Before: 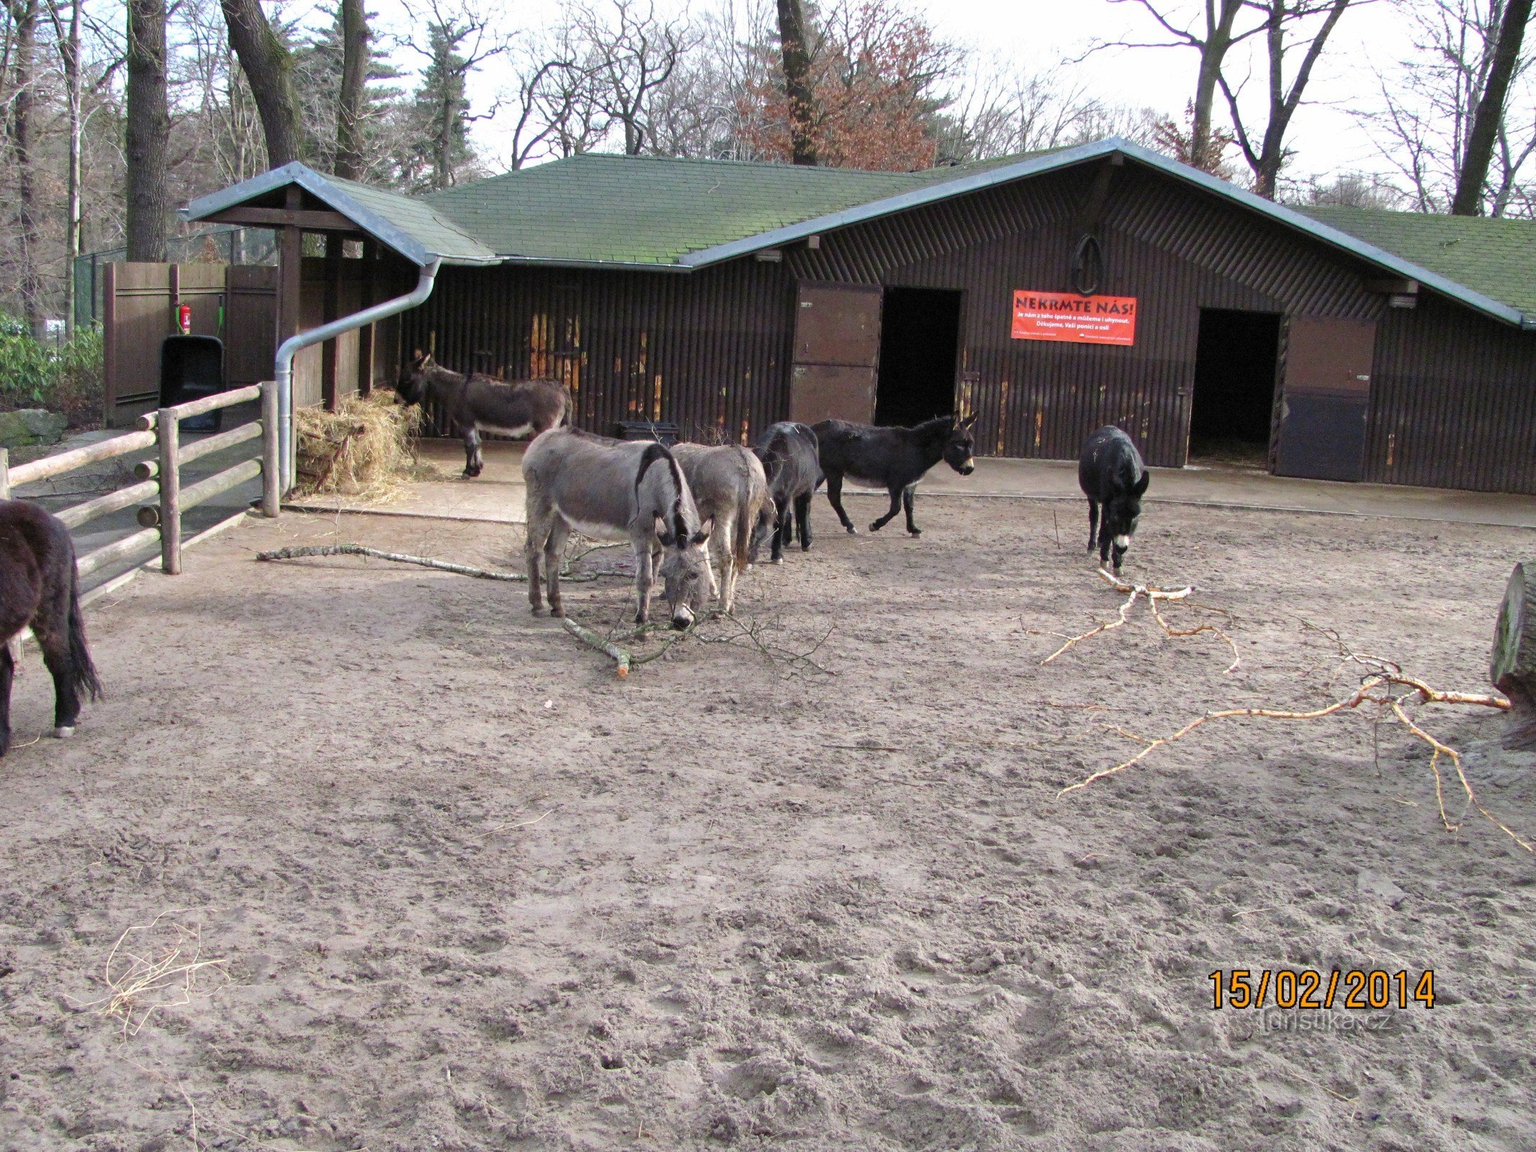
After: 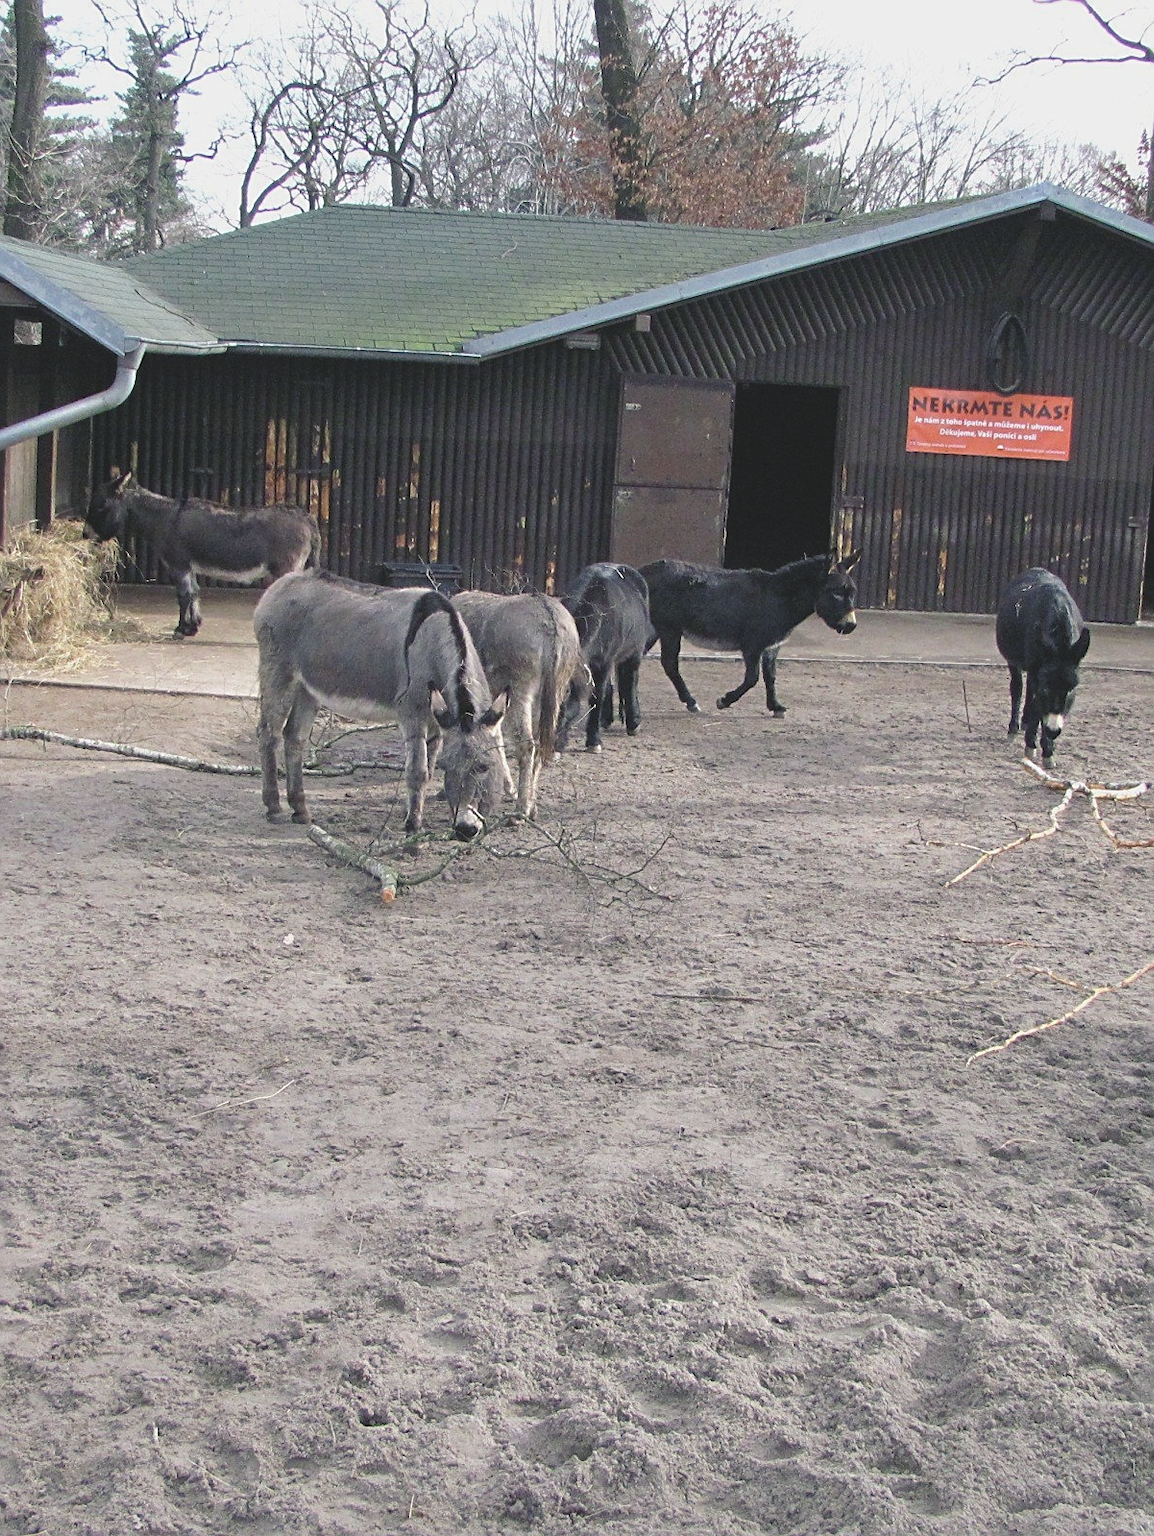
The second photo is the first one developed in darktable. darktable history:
sharpen: on, module defaults
color balance rgb: shadows lift › chroma 7.541%, shadows lift › hue 245.47°, highlights gain › luminance 17.787%, linear chroma grading › shadows -10.085%, linear chroma grading › global chroma 20.543%, perceptual saturation grading › global saturation 0.664%, global vibrance 5.028%, contrast 2.679%
crop: left 21.619%, right 21.995%, bottom 0.003%
contrast brightness saturation: contrast -0.242, saturation -0.42
